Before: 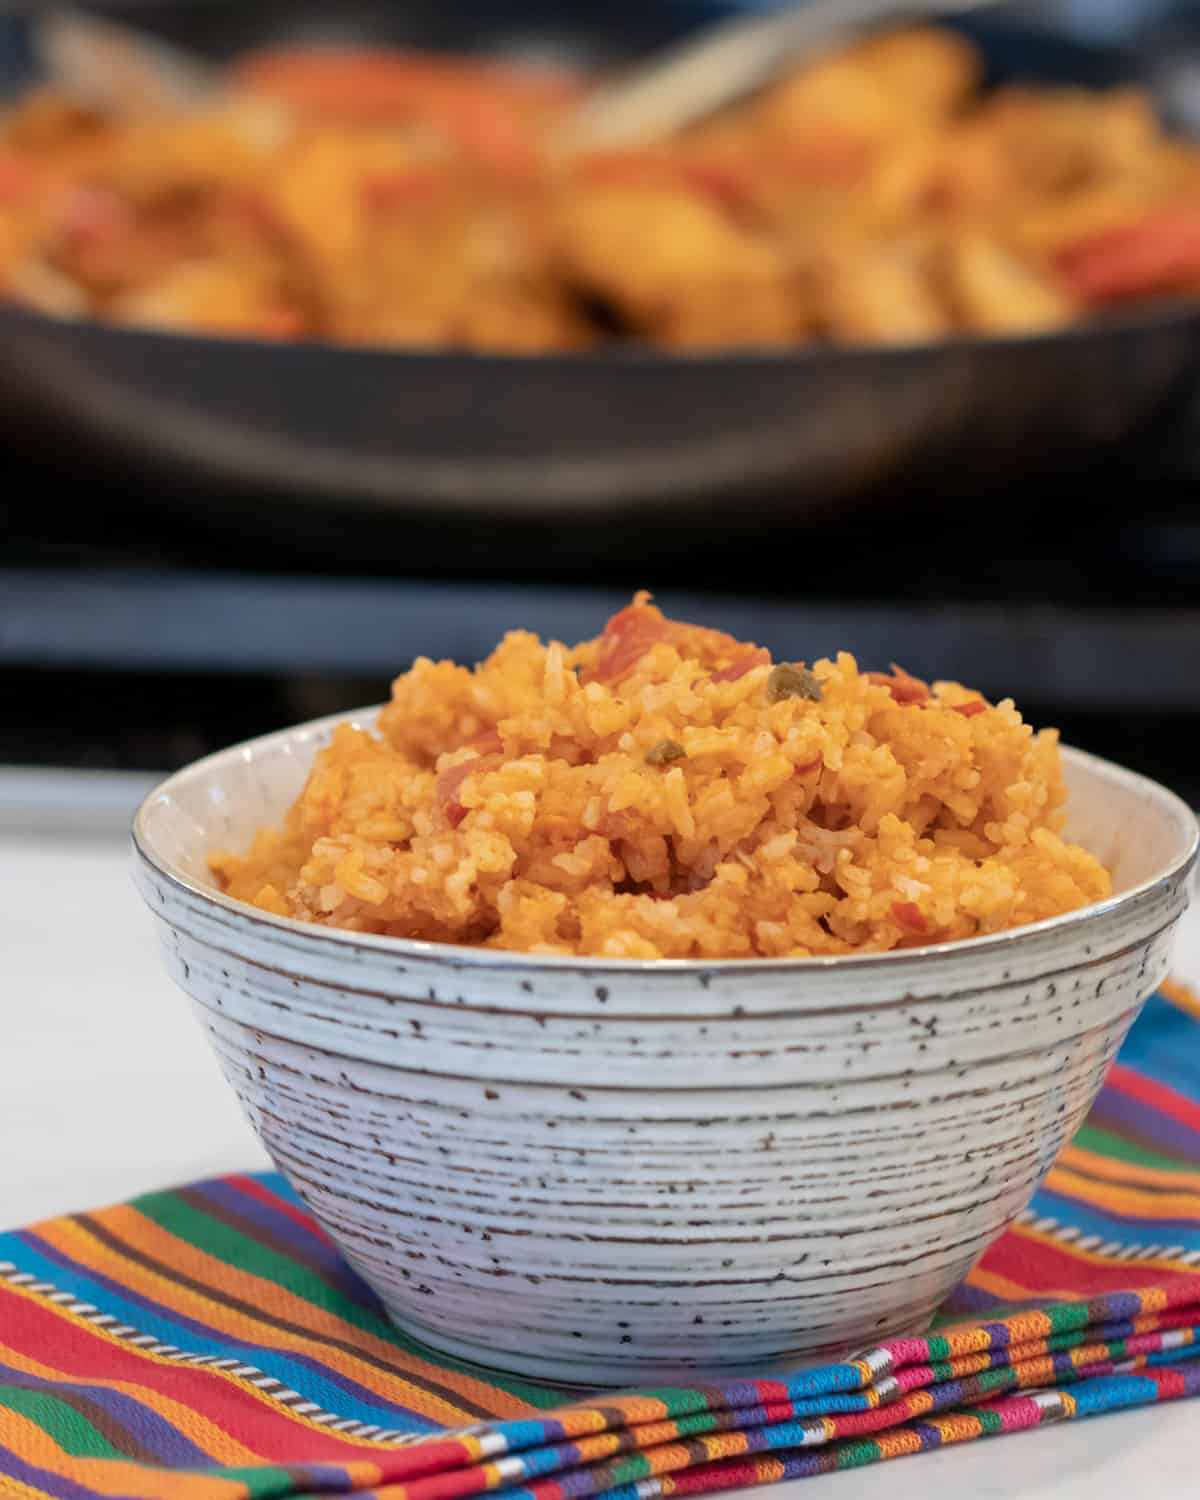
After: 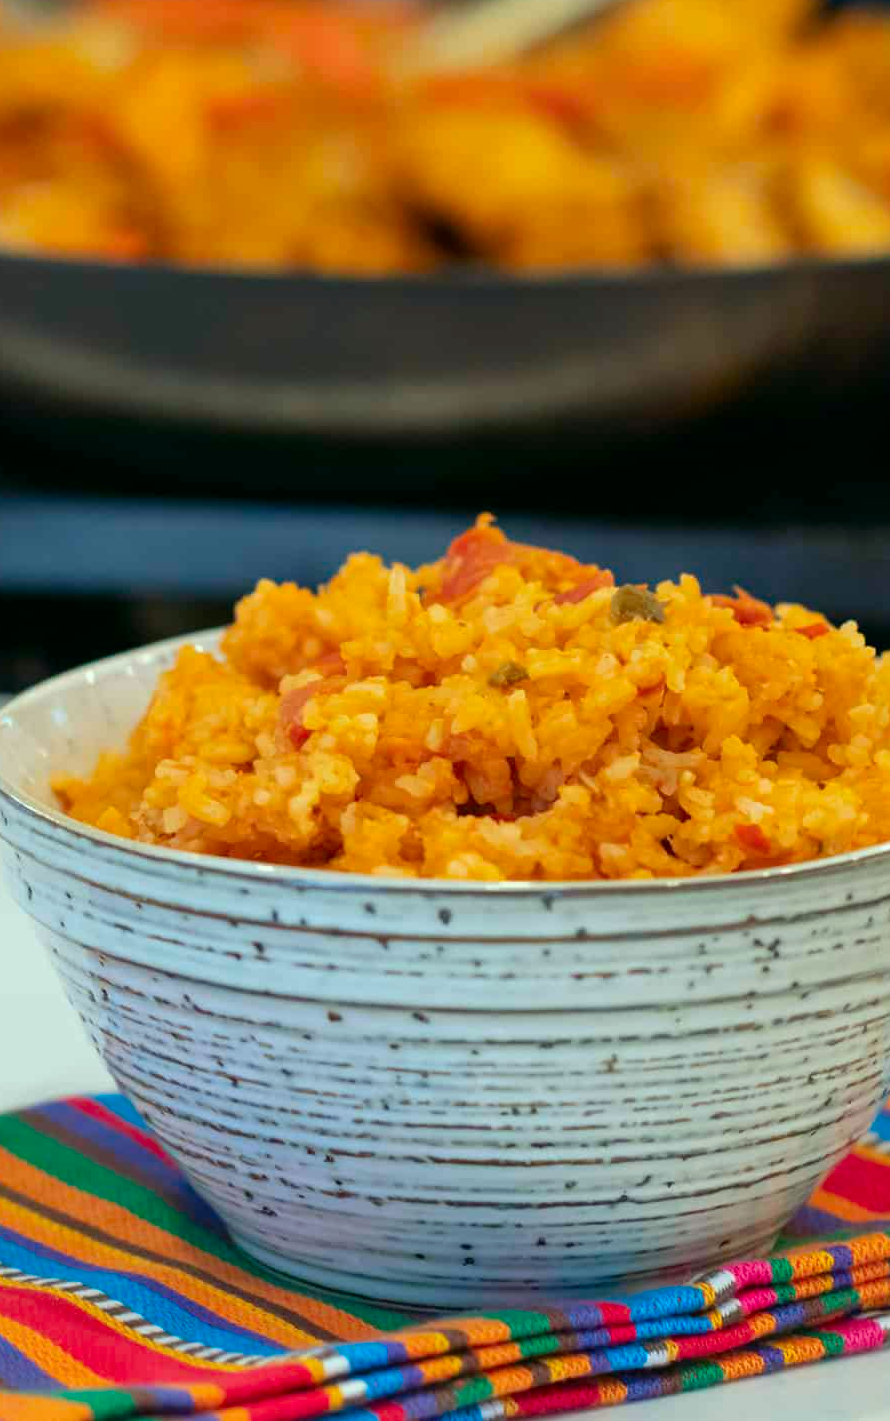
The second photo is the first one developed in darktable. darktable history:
crop and rotate: left 13.15%, top 5.251%, right 12.609%
color correction: highlights a* -7.33, highlights b* 1.26, shadows a* -3.55, saturation 1.4
